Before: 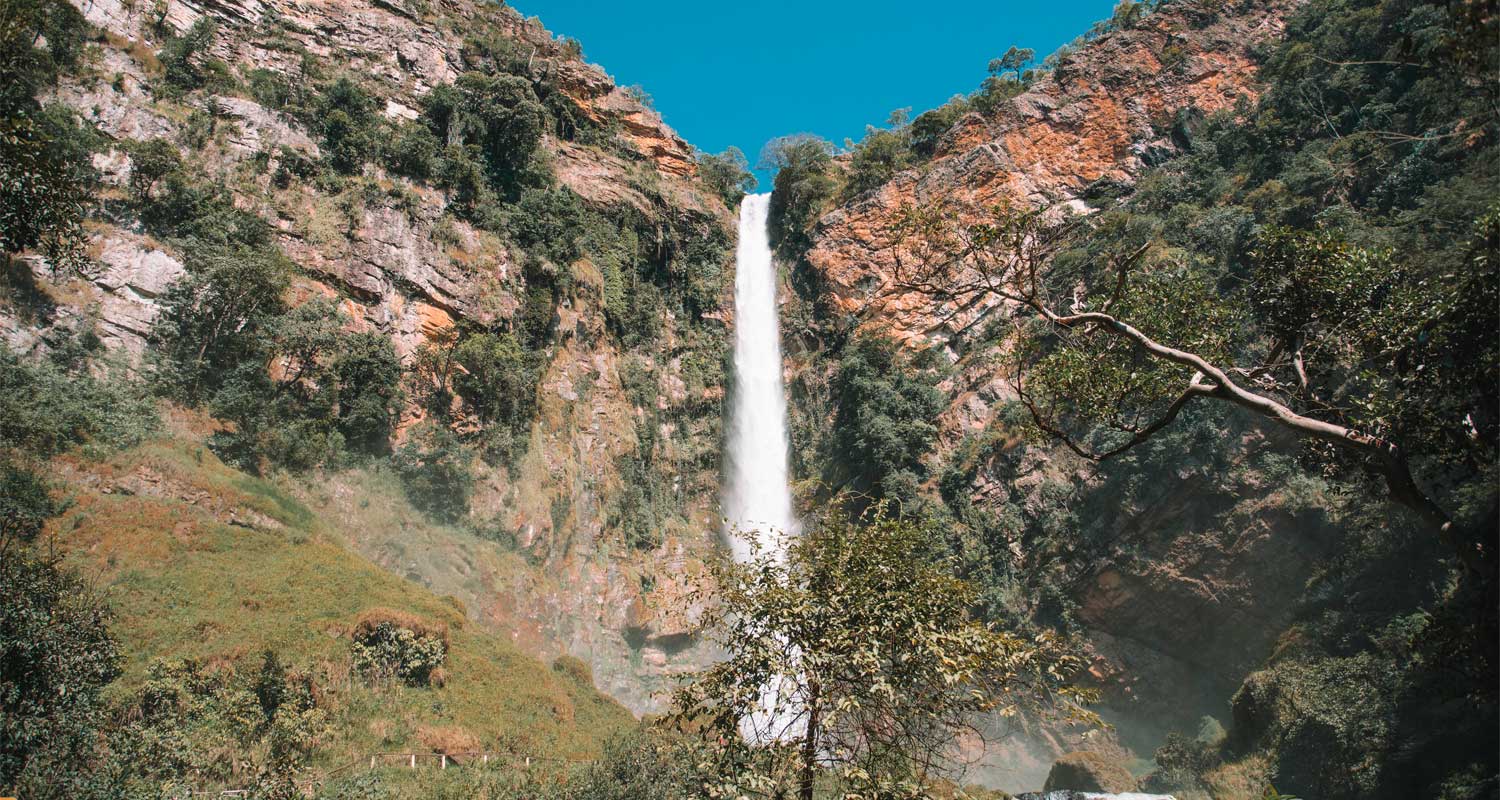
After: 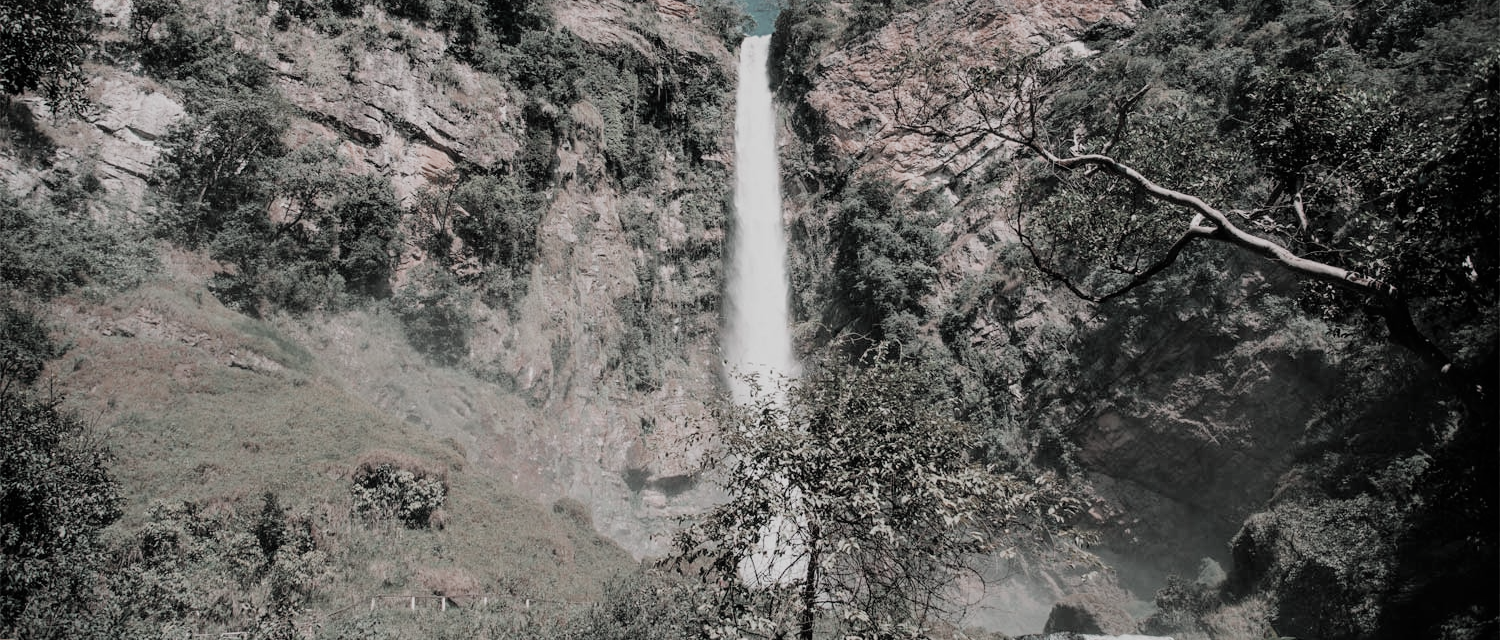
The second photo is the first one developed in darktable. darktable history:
color contrast: green-magenta contrast 0.3, blue-yellow contrast 0.15
crop and rotate: top 19.998%
filmic rgb: black relative exposure -7.75 EV, white relative exposure 4.4 EV, threshold 3 EV, hardness 3.76, latitude 38.11%, contrast 0.966, highlights saturation mix 10%, shadows ↔ highlights balance 4.59%, color science v4 (2020), enable highlight reconstruction true
